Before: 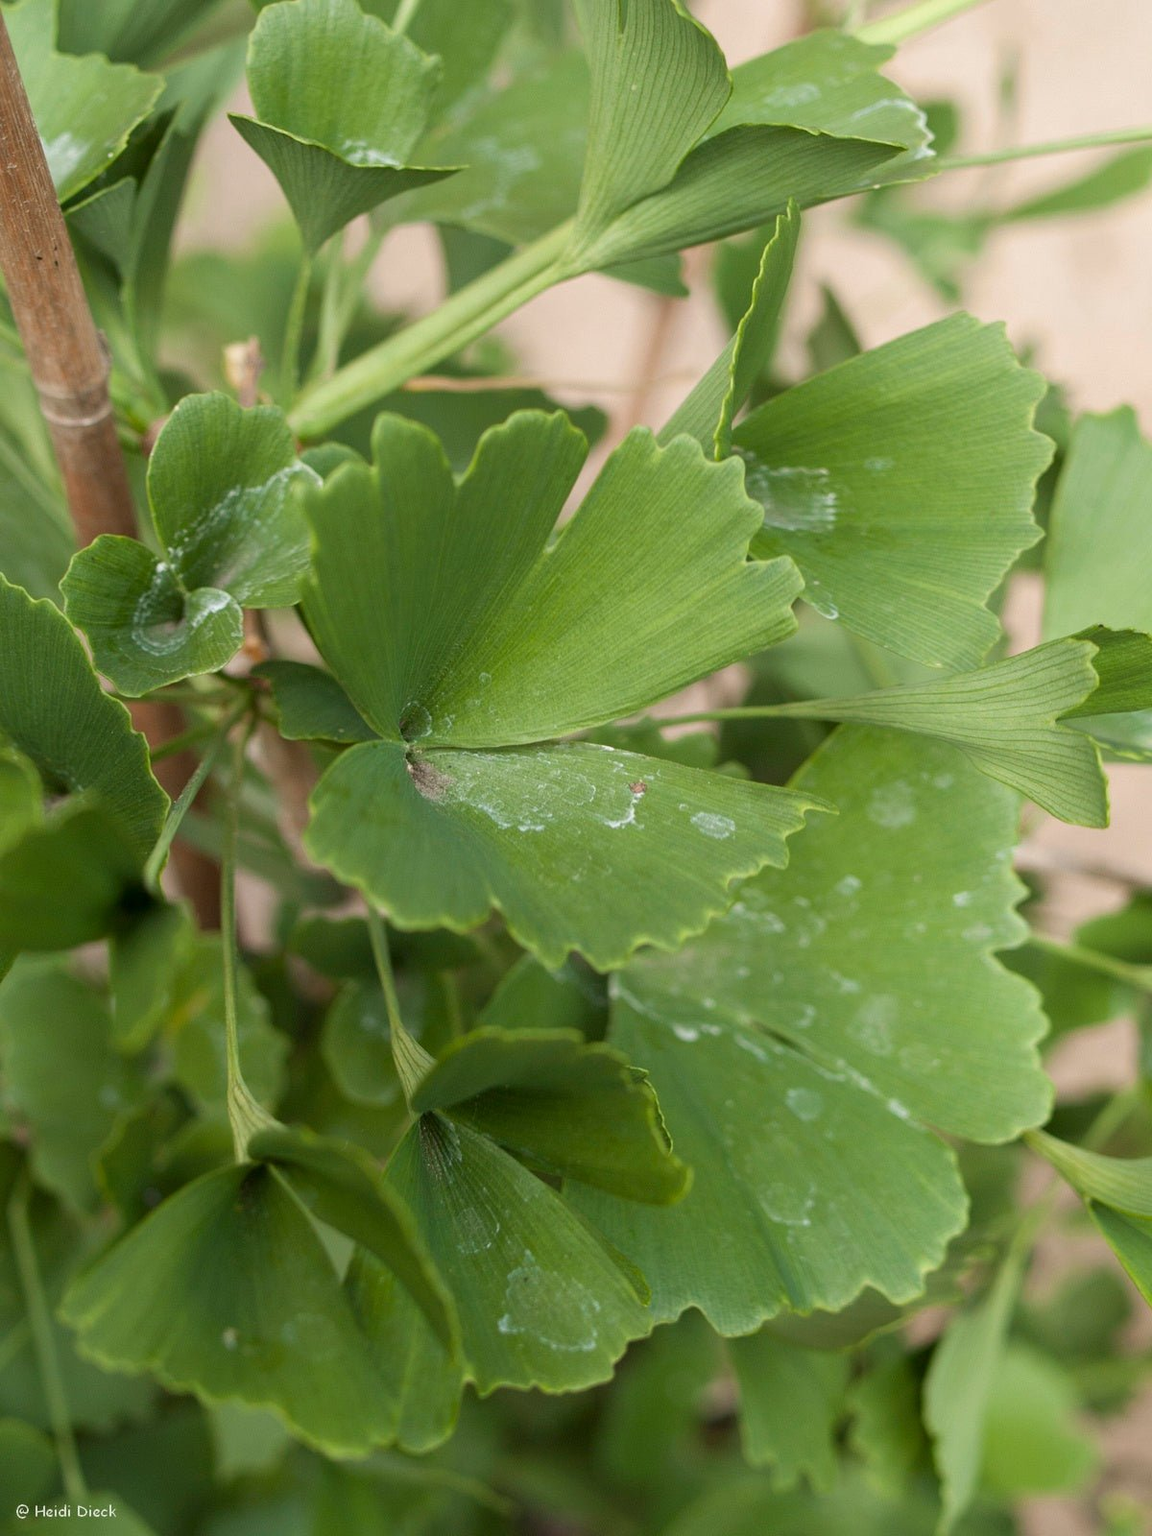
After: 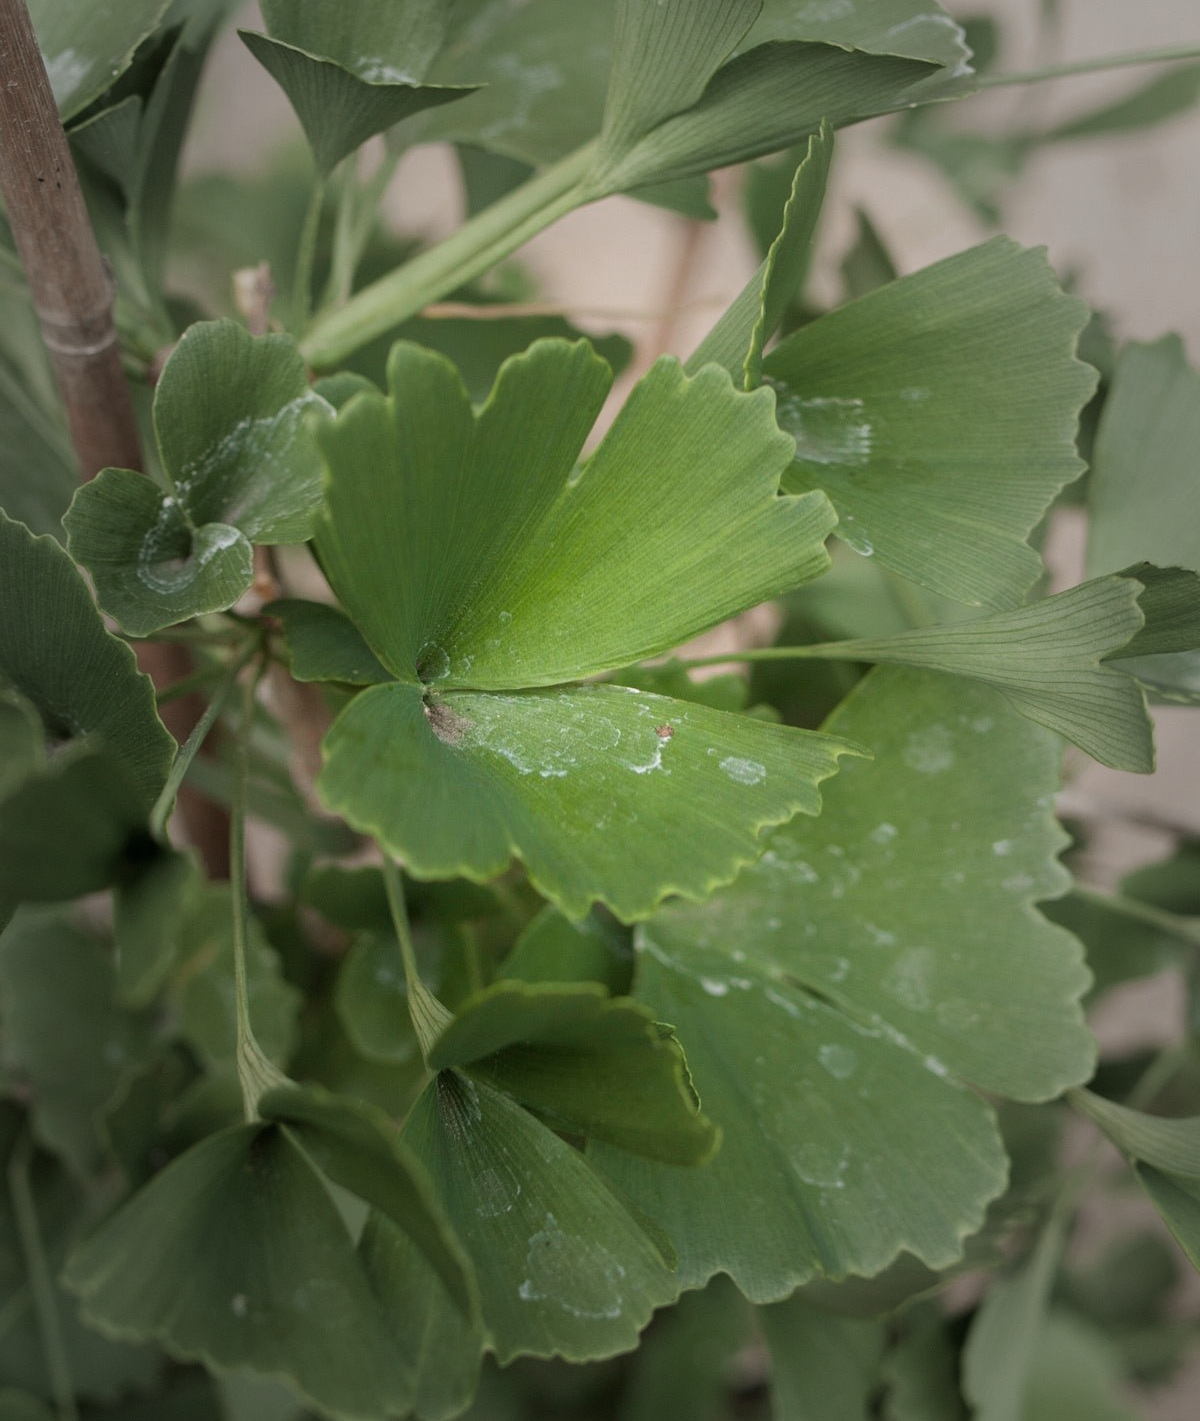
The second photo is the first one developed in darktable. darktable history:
vignetting: fall-off start 16.05%, fall-off radius 98.96%, width/height ratio 0.721
crop and rotate: top 5.582%, bottom 5.6%
